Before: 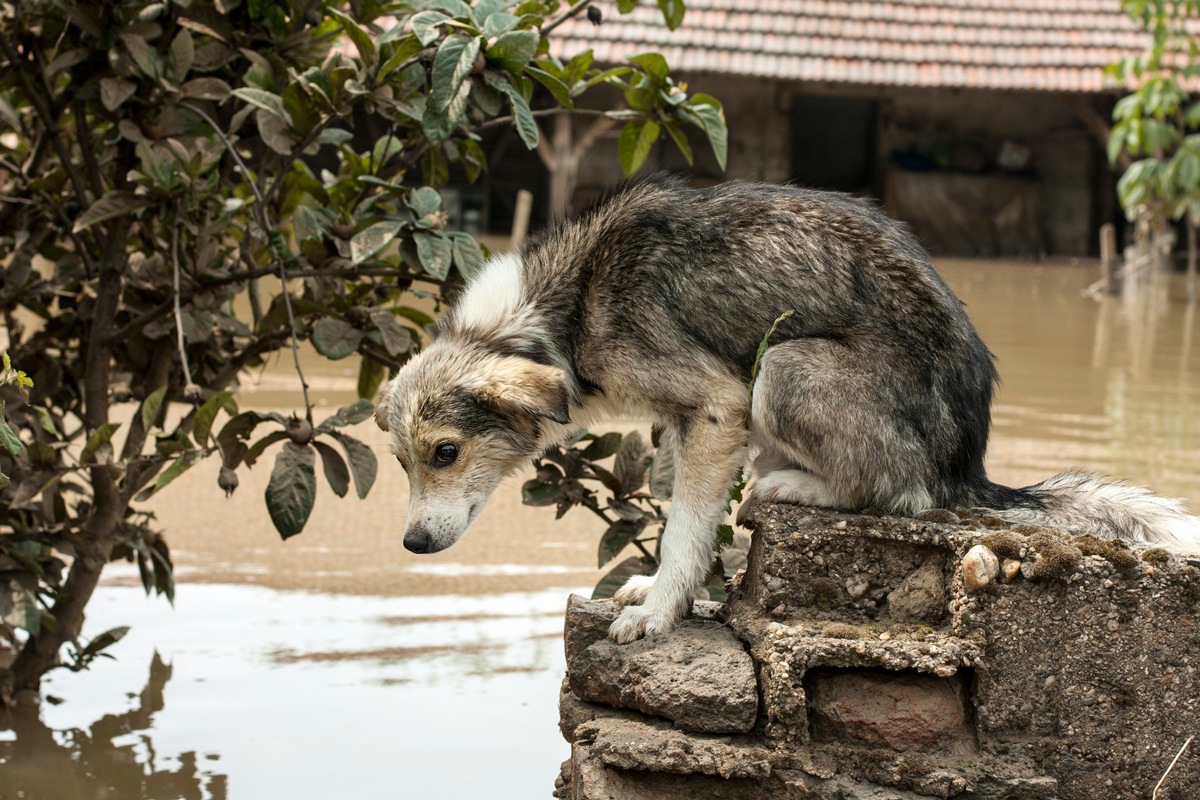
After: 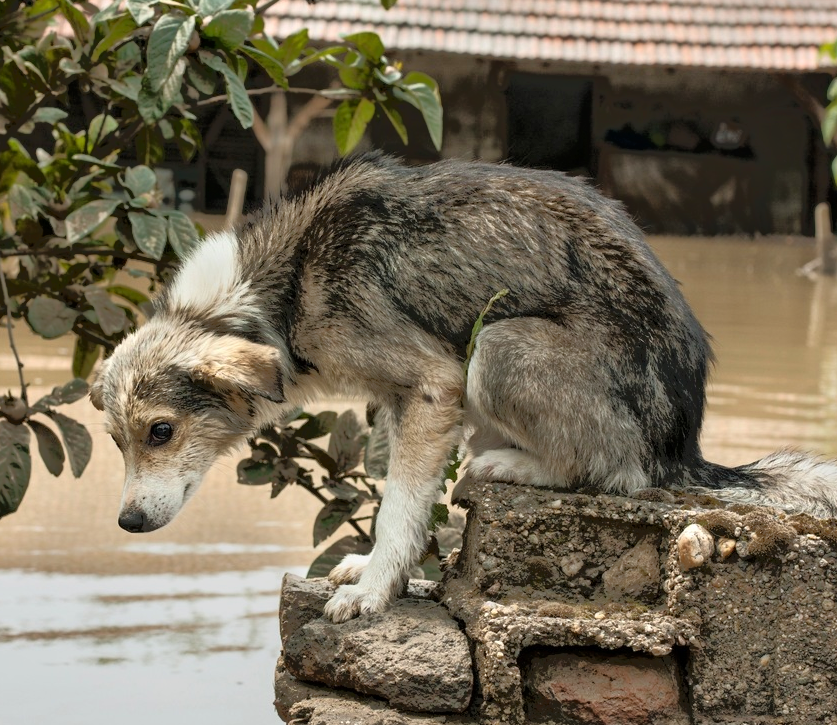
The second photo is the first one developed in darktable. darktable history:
tone equalizer: -7 EV -0.661 EV, -6 EV 0.961 EV, -5 EV -0.461 EV, -4 EV 0.444 EV, -3 EV 0.419 EV, -2 EV 0.15 EV, -1 EV -0.162 EV, +0 EV -0.368 EV
crop and rotate: left 23.769%, top 2.725%, right 6.422%, bottom 6.634%
